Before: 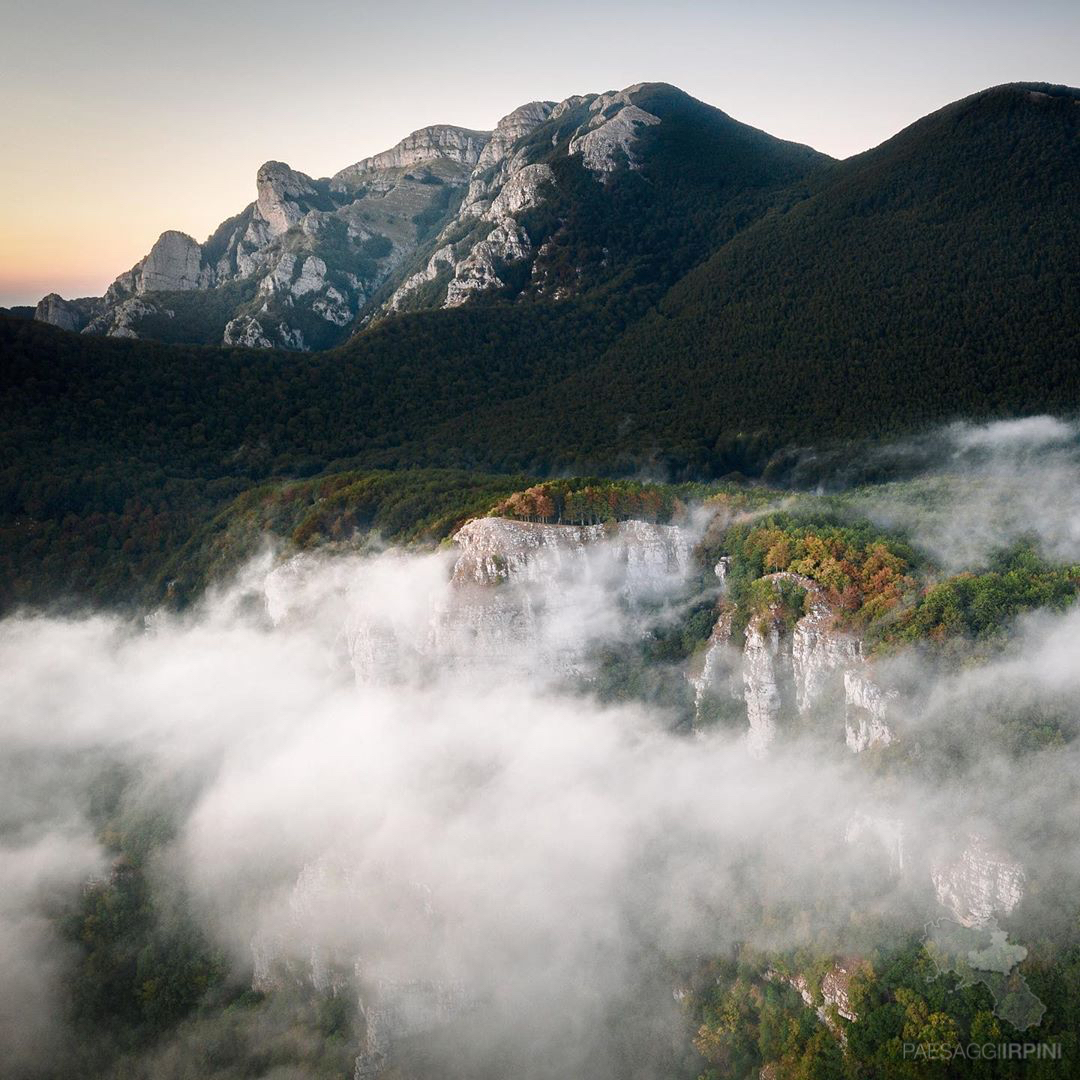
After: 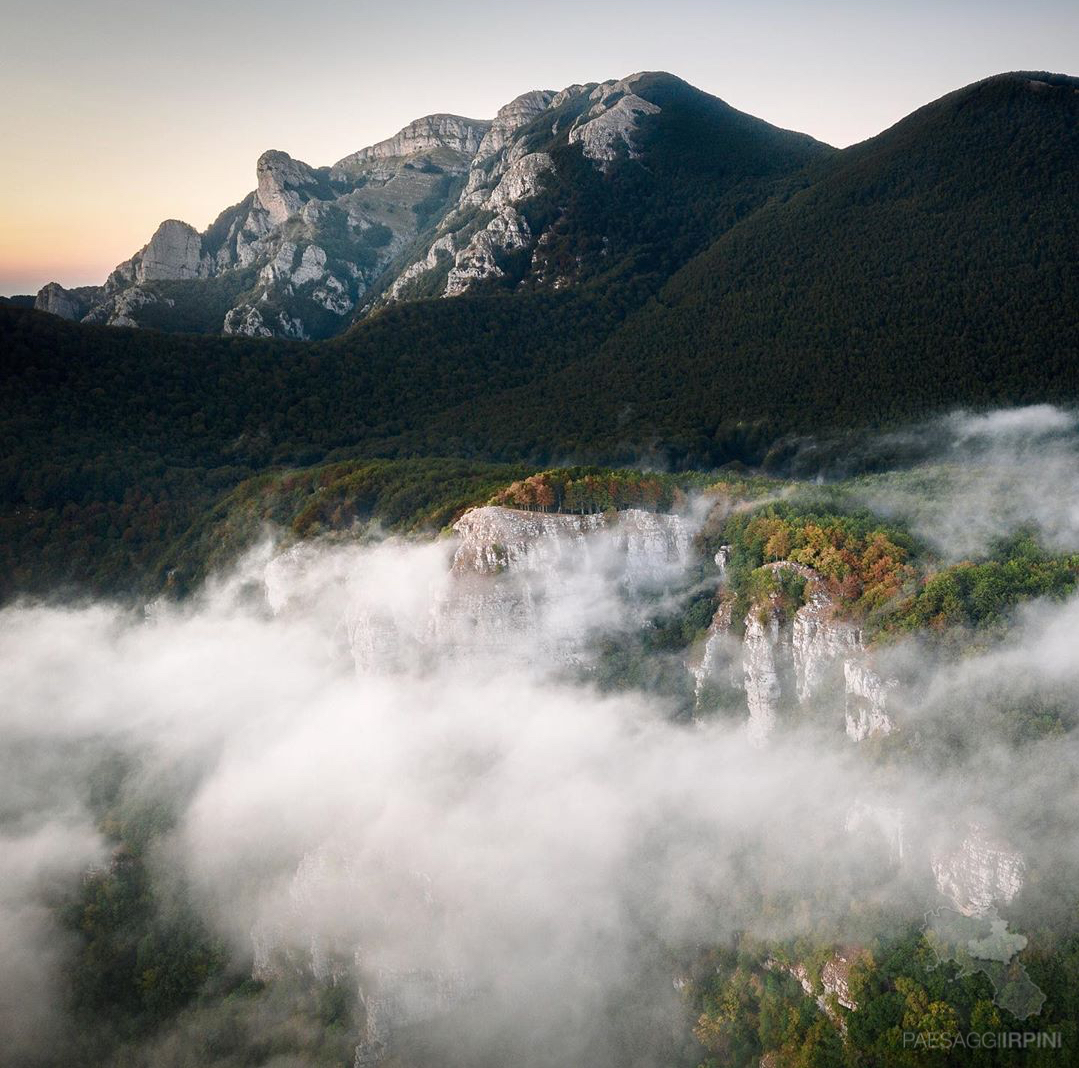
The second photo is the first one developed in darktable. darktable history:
crop: top 1.049%, right 0.001%
white balance: emerald 1
